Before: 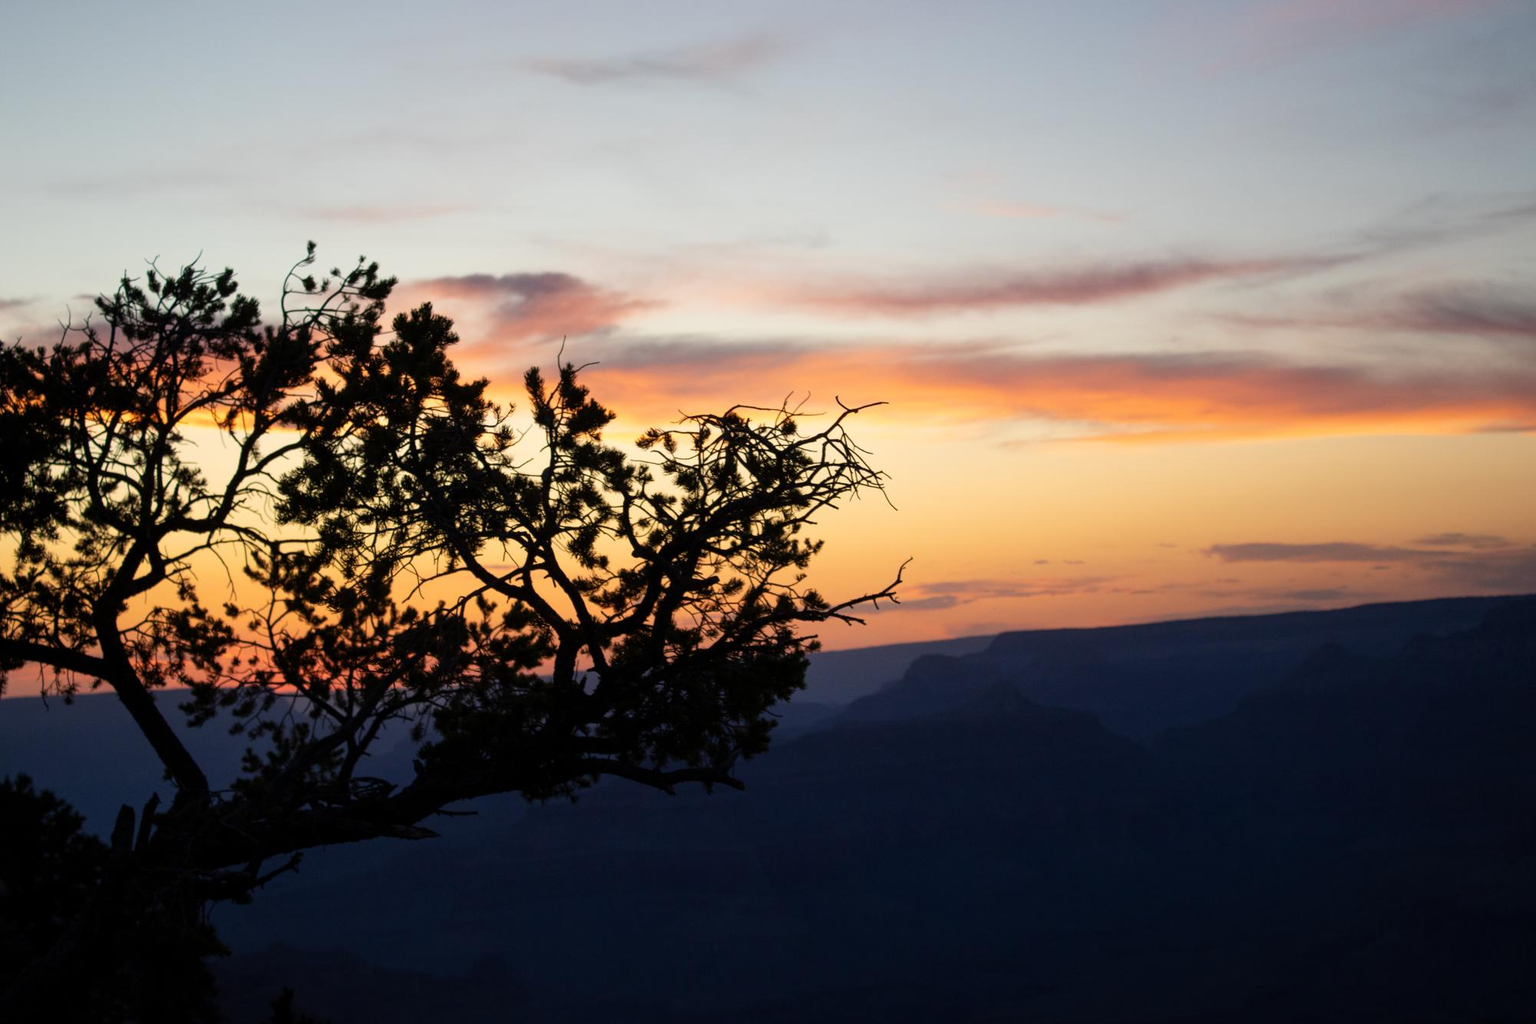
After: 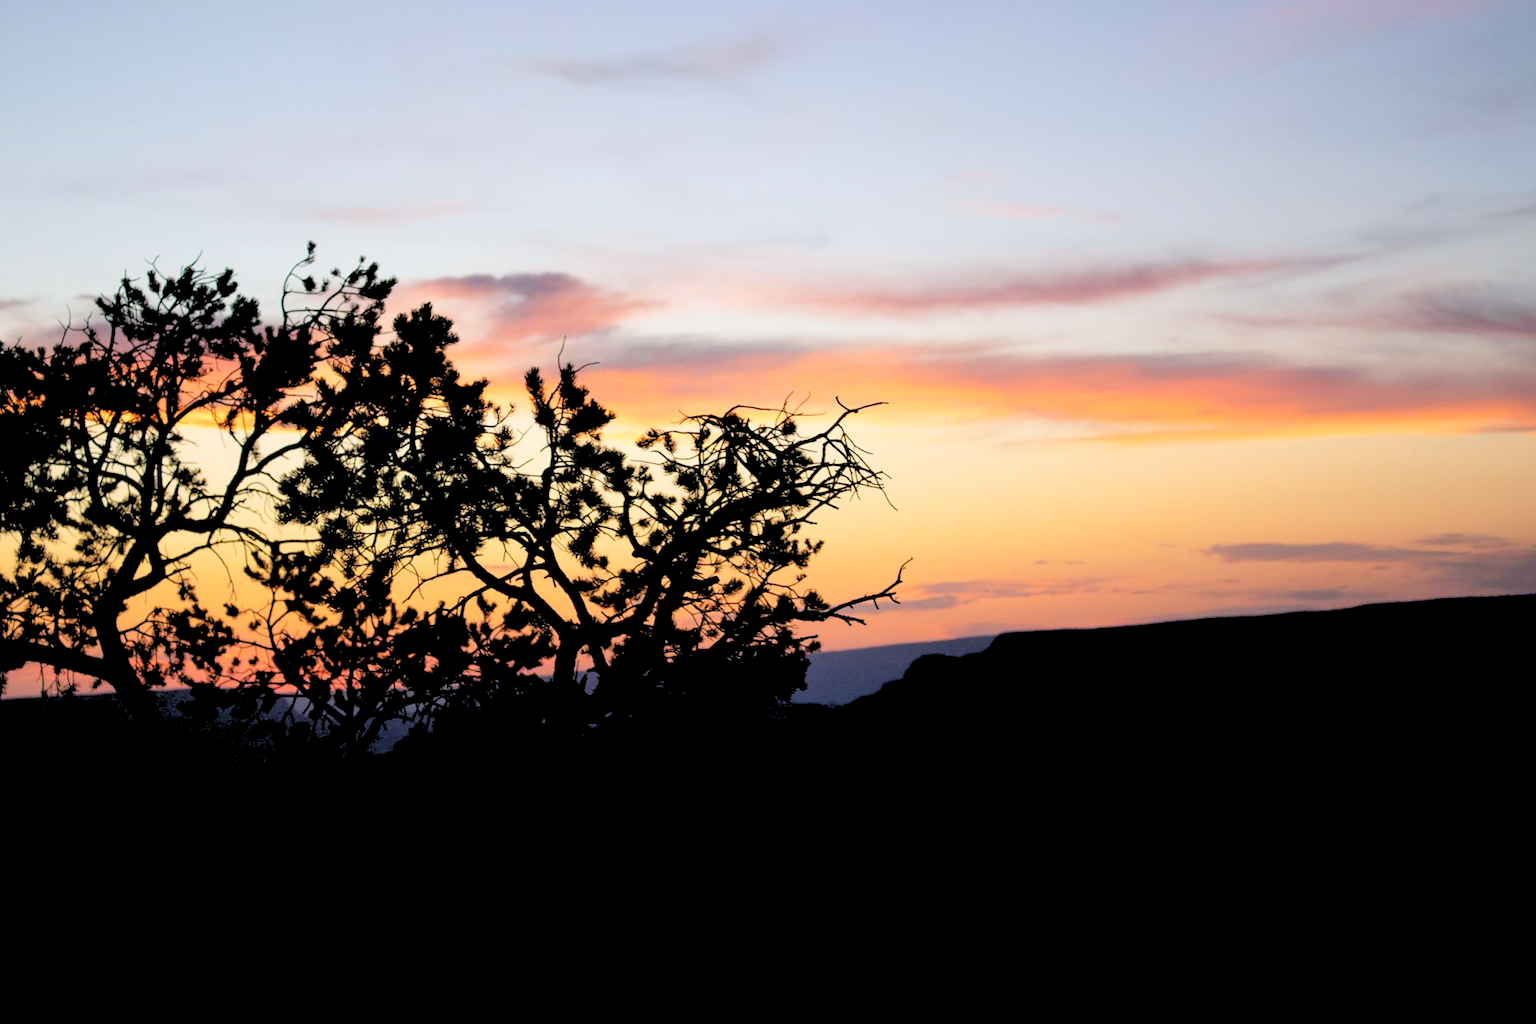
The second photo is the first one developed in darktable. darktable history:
white balance: red 0.984, blue 1.059
rgb levels: levels [[0.027, 0.429, 0.996], [0, 0.5, 1], [0, 0.5, 1]]
